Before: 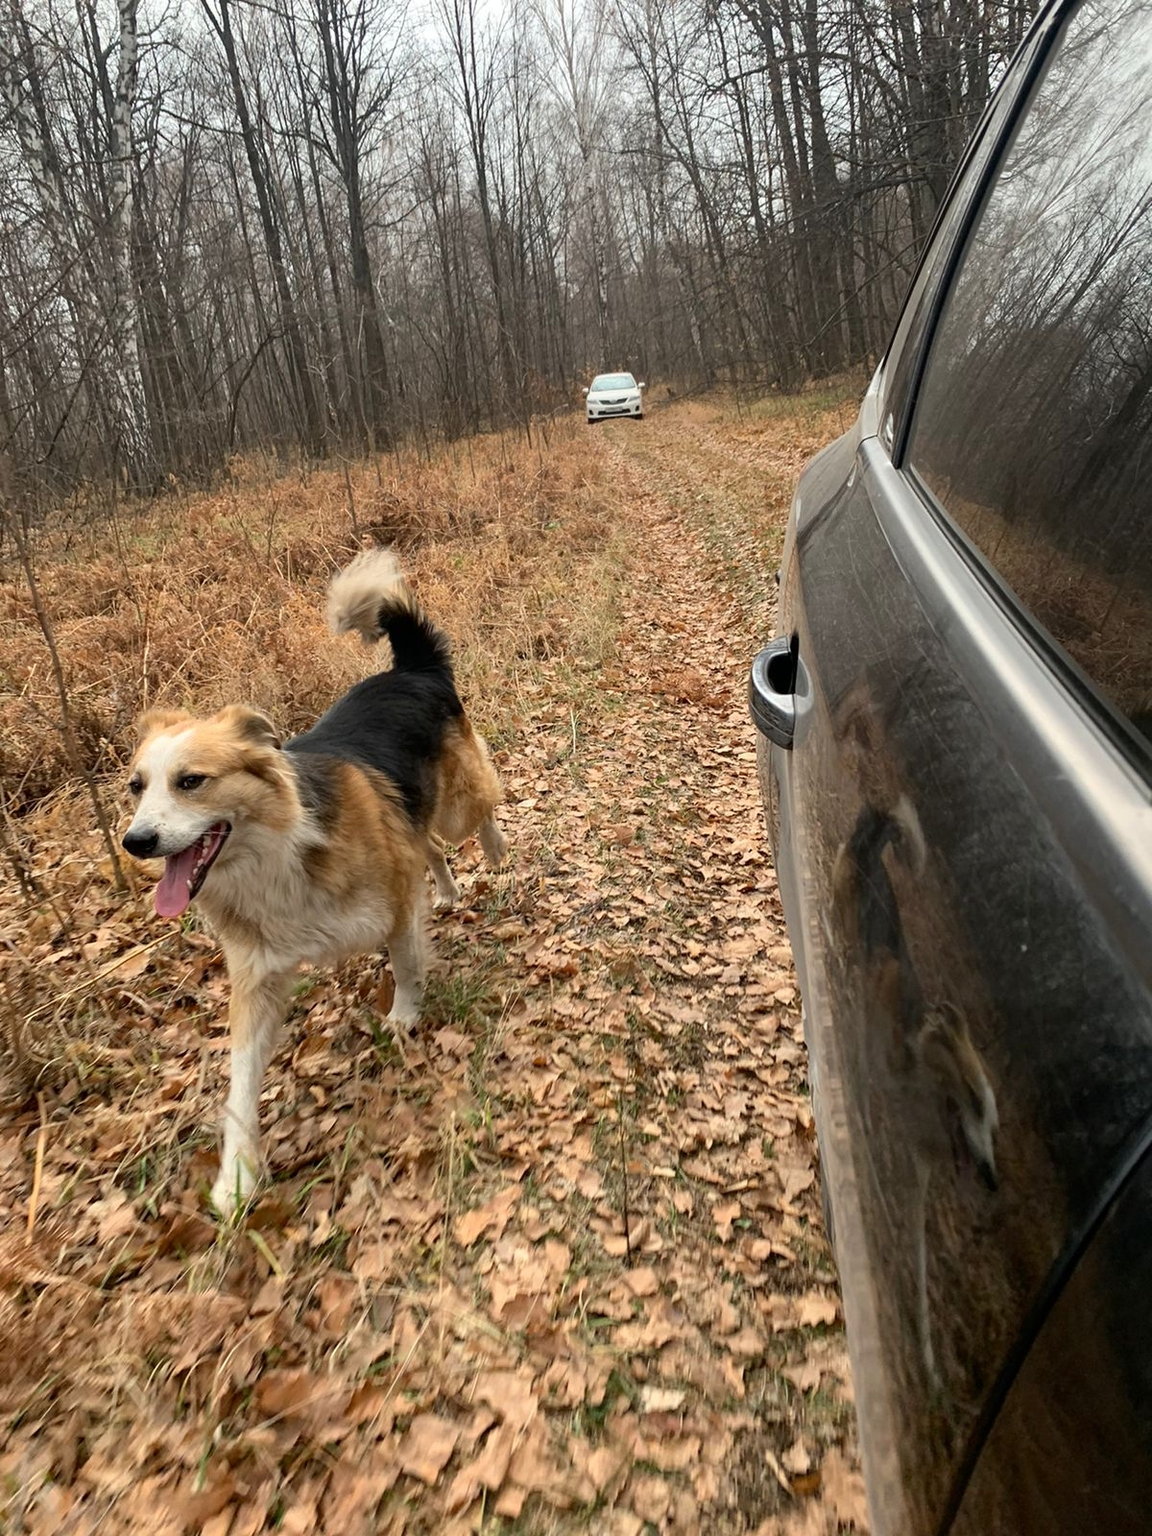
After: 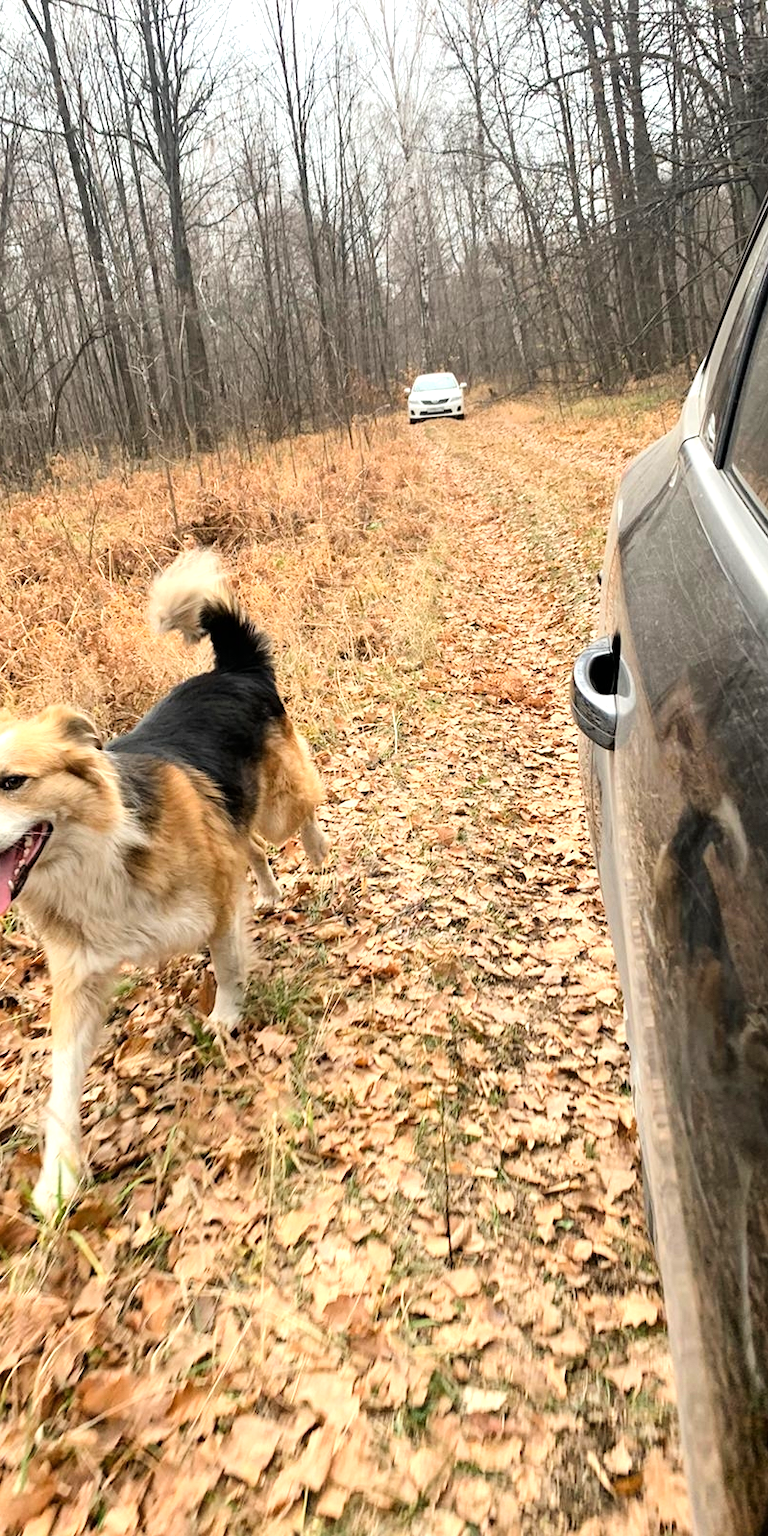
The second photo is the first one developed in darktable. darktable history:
crop and rotate: left 15.546%, right 17.787%
exposure: exposure 0.648 EV, compensate highlight preservation false
tone curve: curves: ch0 [(0, 0) (0.004, 0.001) (0.133, 0.112) (0.325, 0.362) (0.832, 0.893) (1, 1)], color space Lab, linked channels, preserve colors none
